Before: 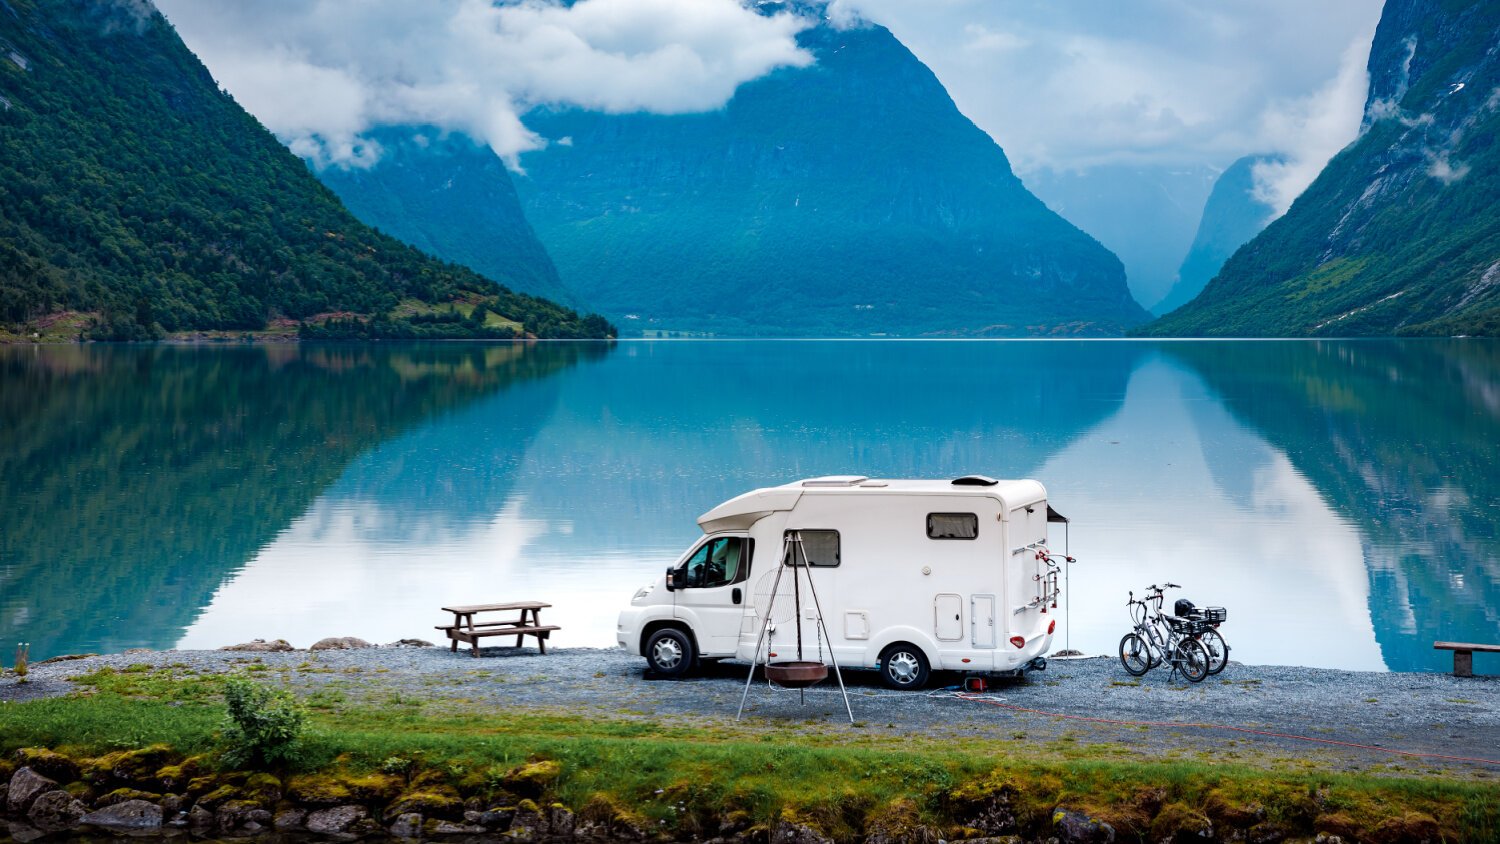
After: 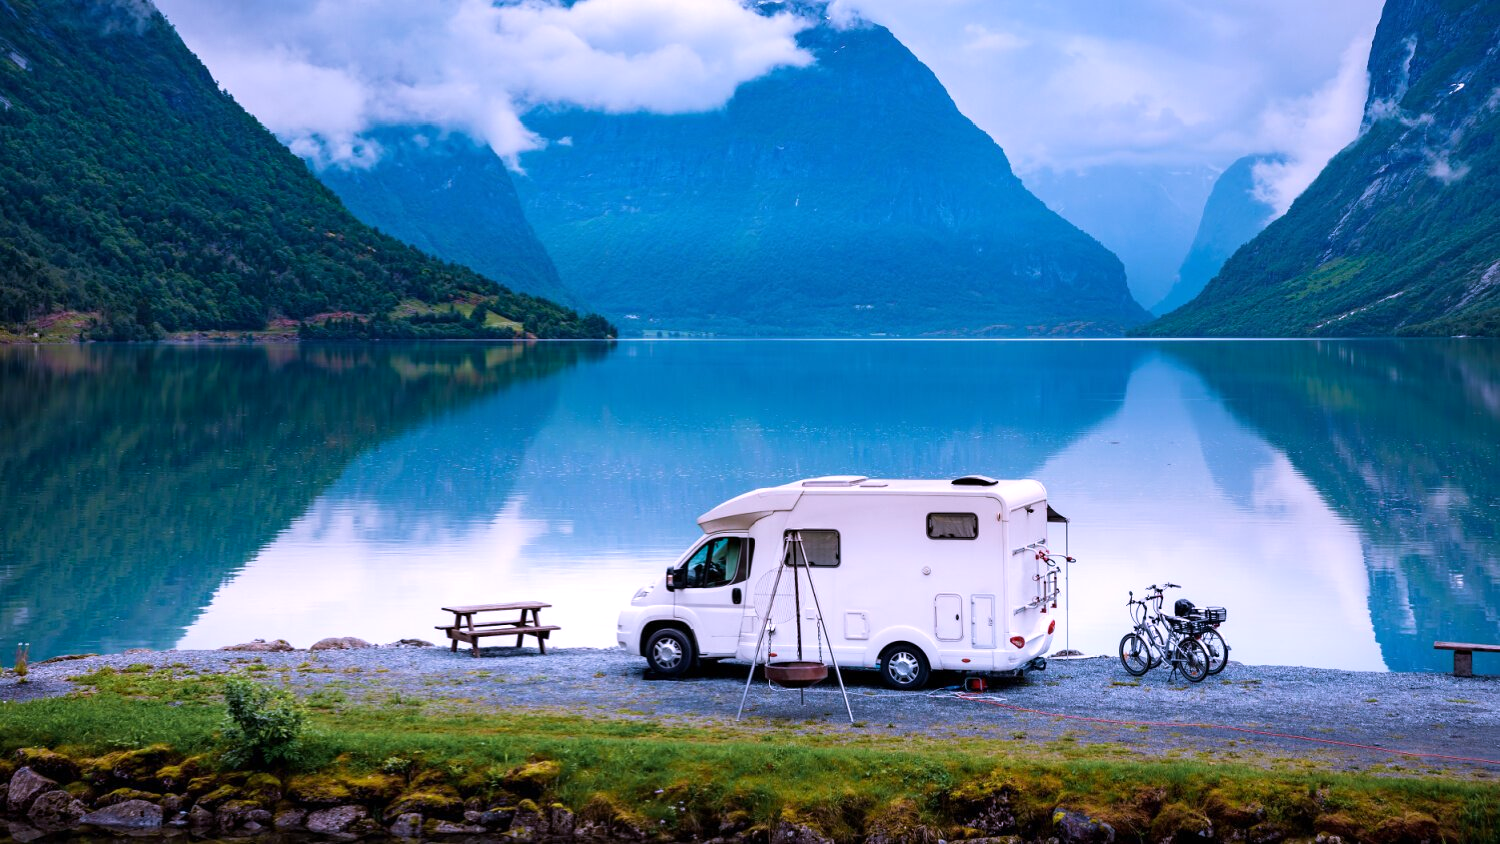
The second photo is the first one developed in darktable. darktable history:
white balance: red 1.042, blue 1.17
velvia: on, module defaults
